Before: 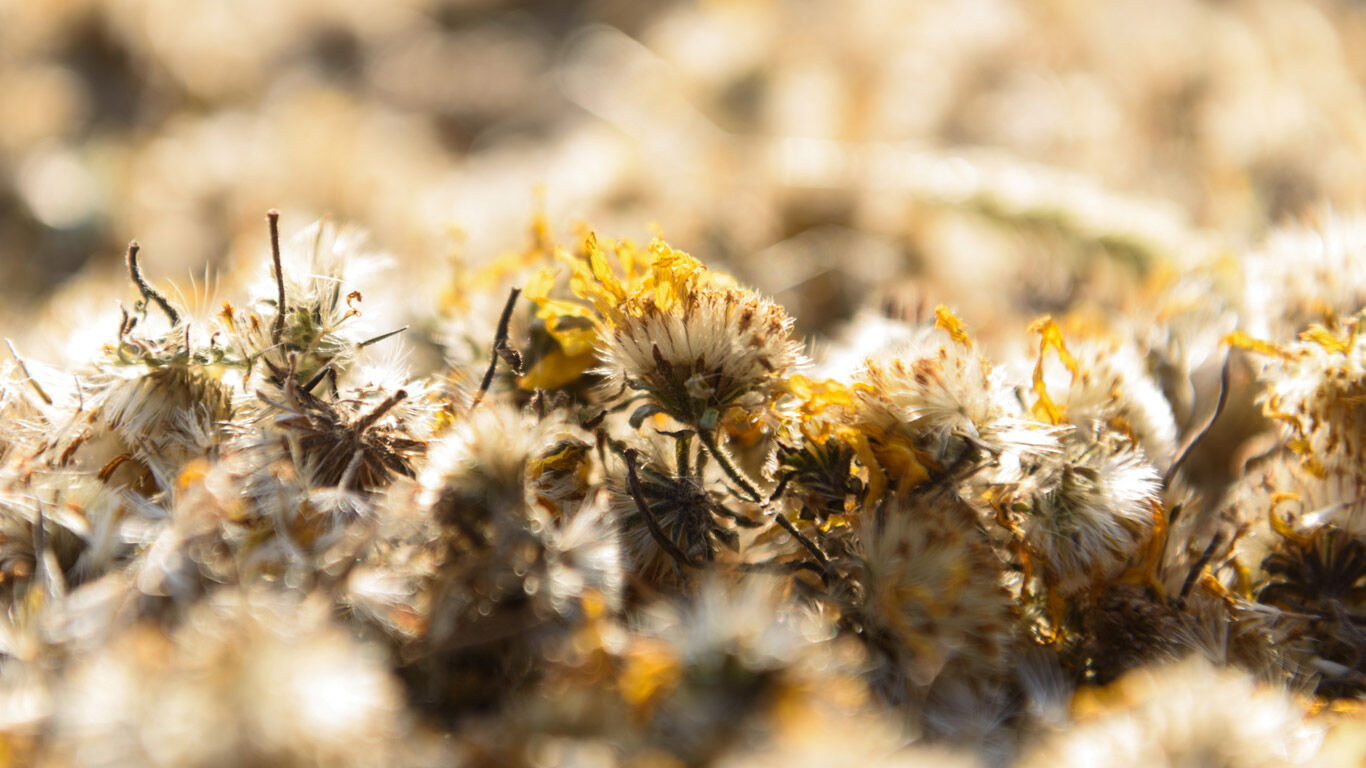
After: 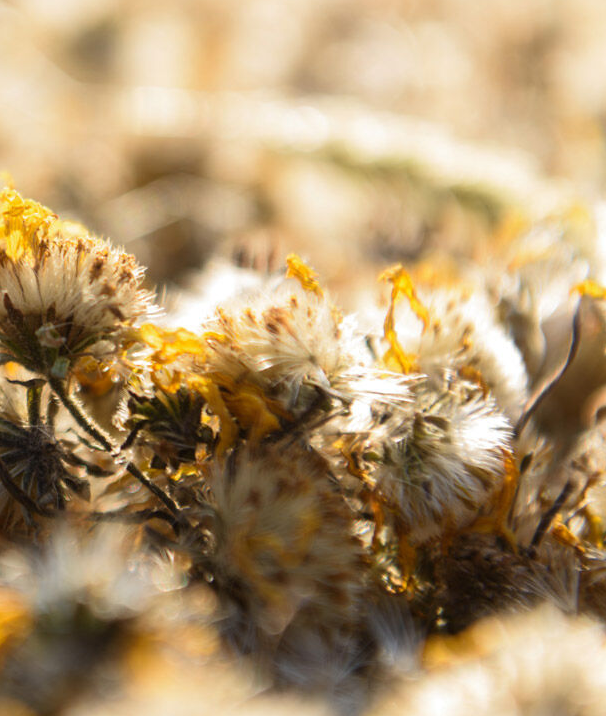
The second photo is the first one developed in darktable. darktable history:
crop: left 47.58%, top 6.668%, right 8.039%
